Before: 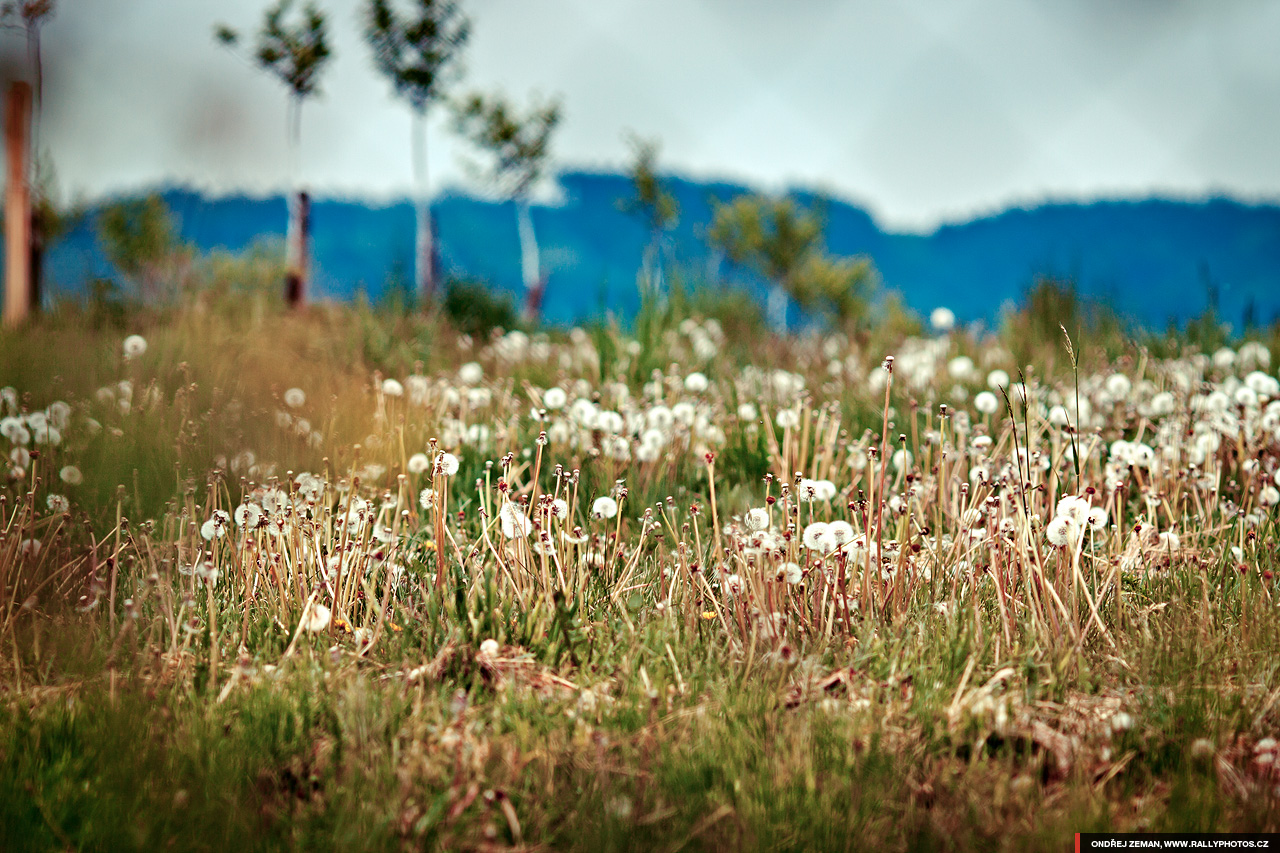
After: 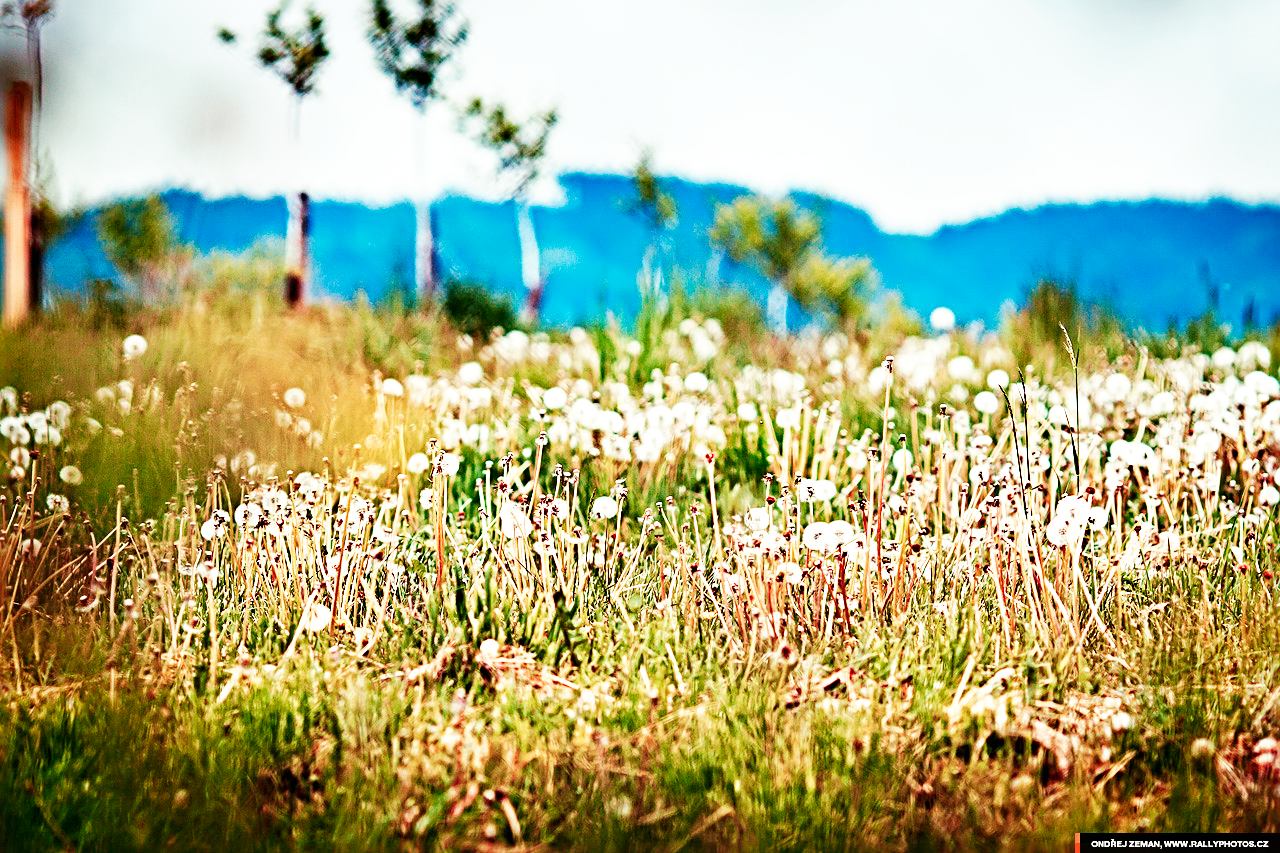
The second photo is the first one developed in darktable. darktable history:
base curve: curves: ch0 [(0, 0) (0.007, 0.004) (0.027, 0.03) (0.046, 0.07) (0.207, 0.54) (0.442, 0.872) (0.673, 0.972) (1, 1)], preserve colors none
sharpen: radius 4
